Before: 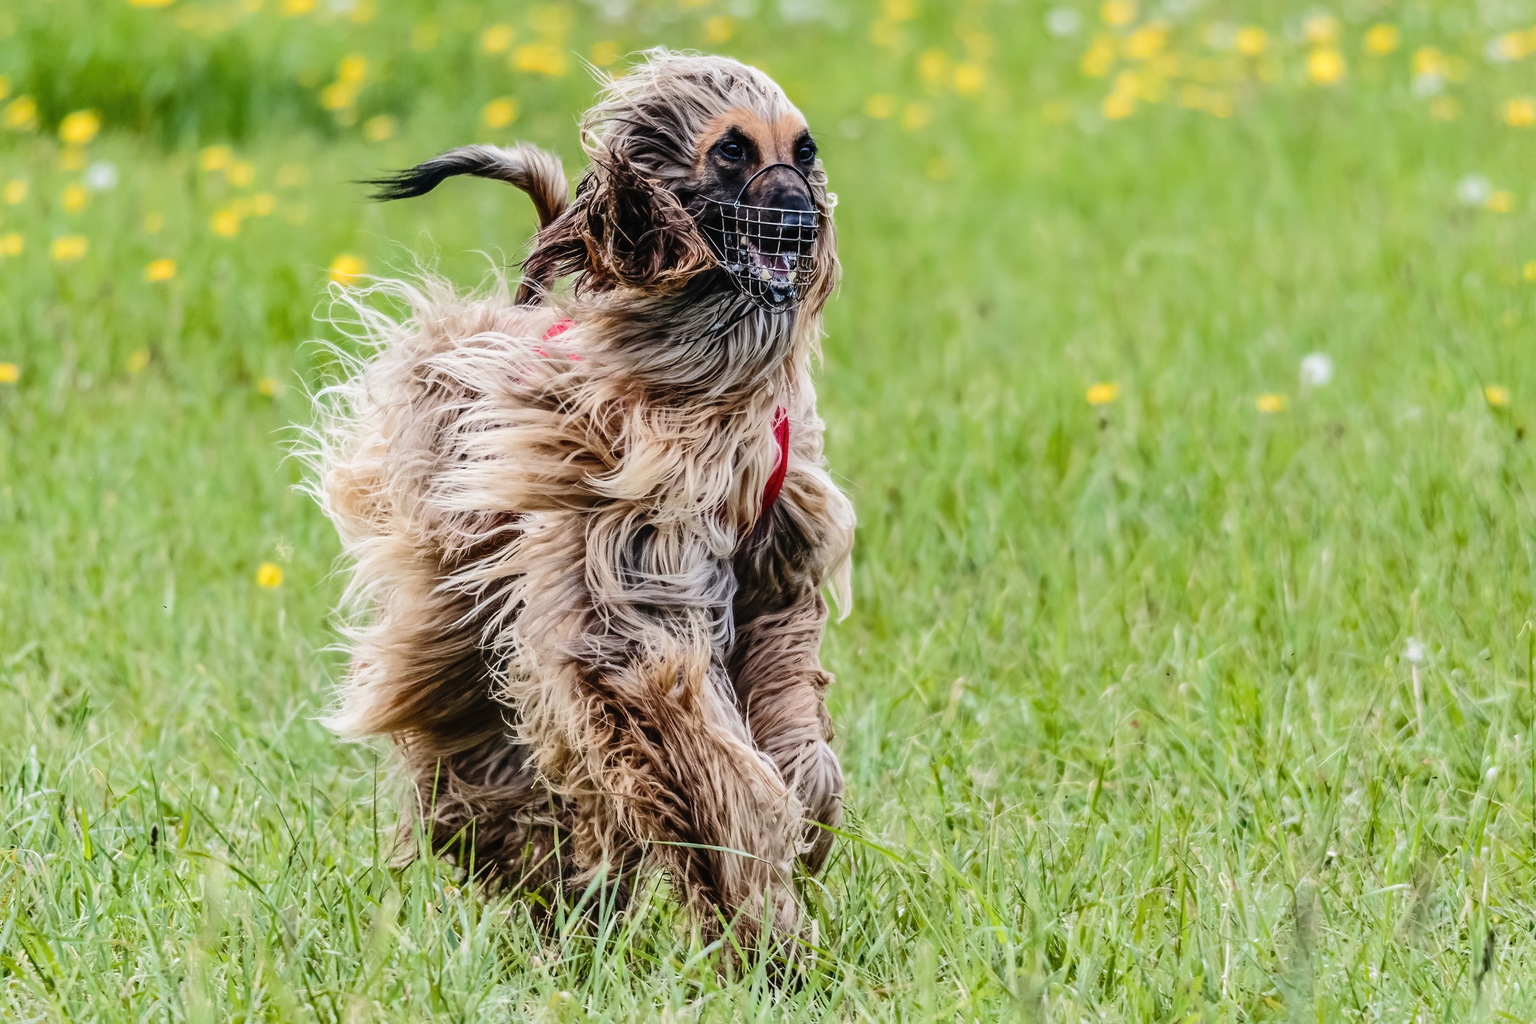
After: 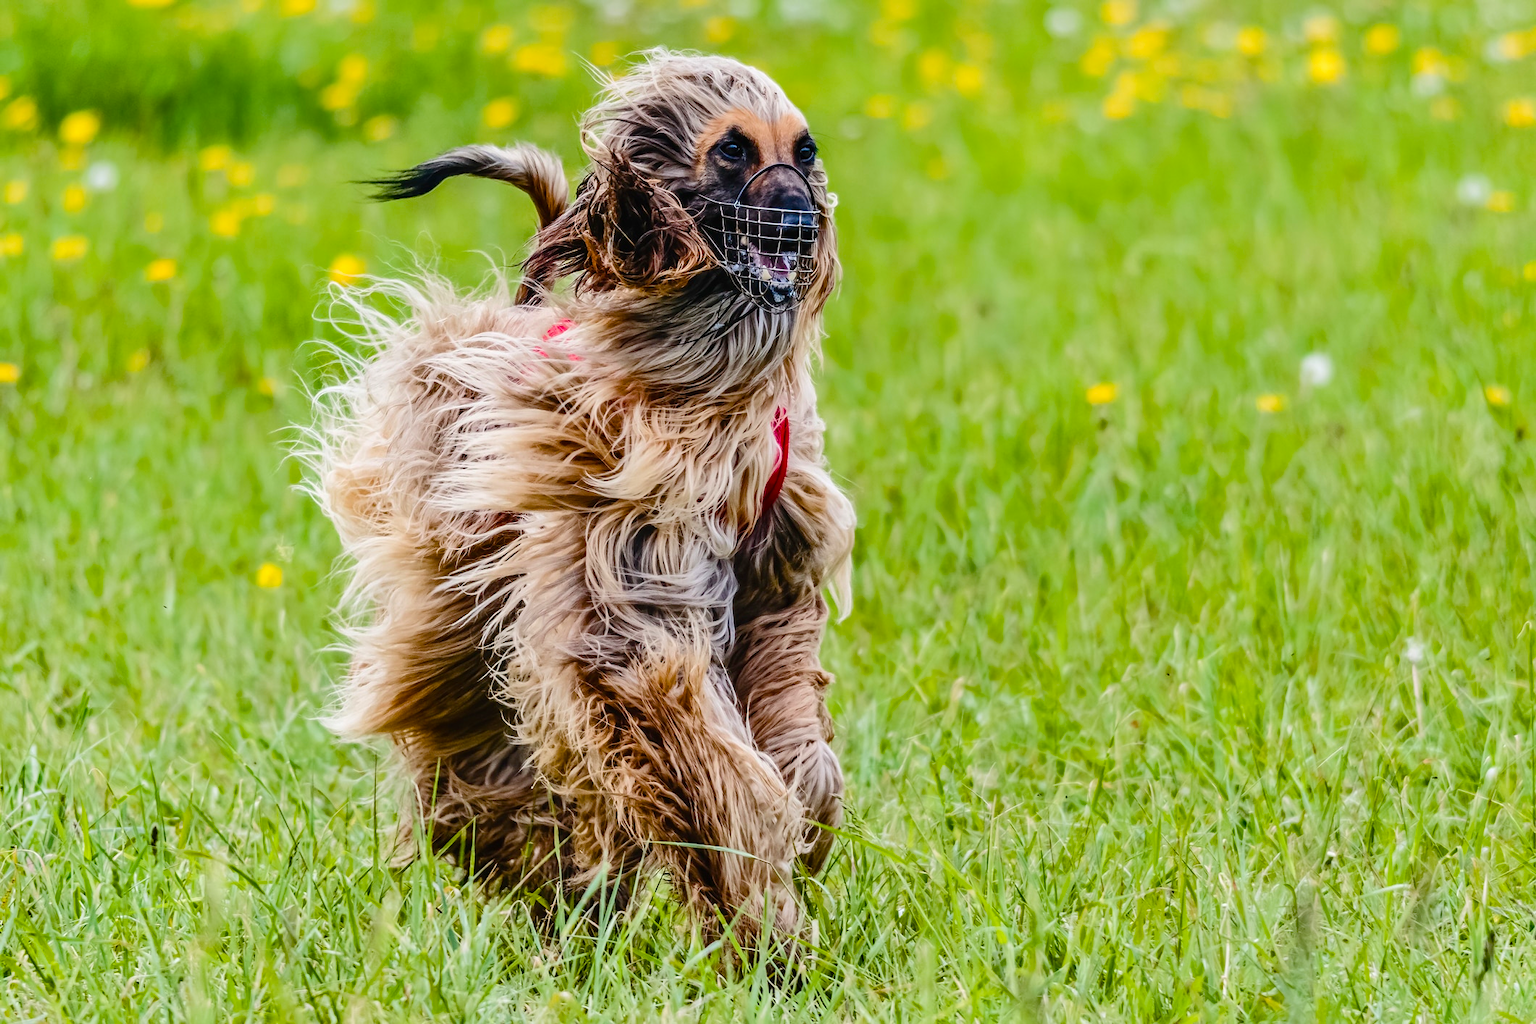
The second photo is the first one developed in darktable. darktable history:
color balance rgb: linear chroma grading › shadows -8.36%, linear chroma grading › global chroma 9.799%, perceptual saturation grading › global saturation 34.922%, perceptual saturation grading › highlights -29.87%, perceptual saturation grading › shadows 35.601%, global vibrance 14.661%
